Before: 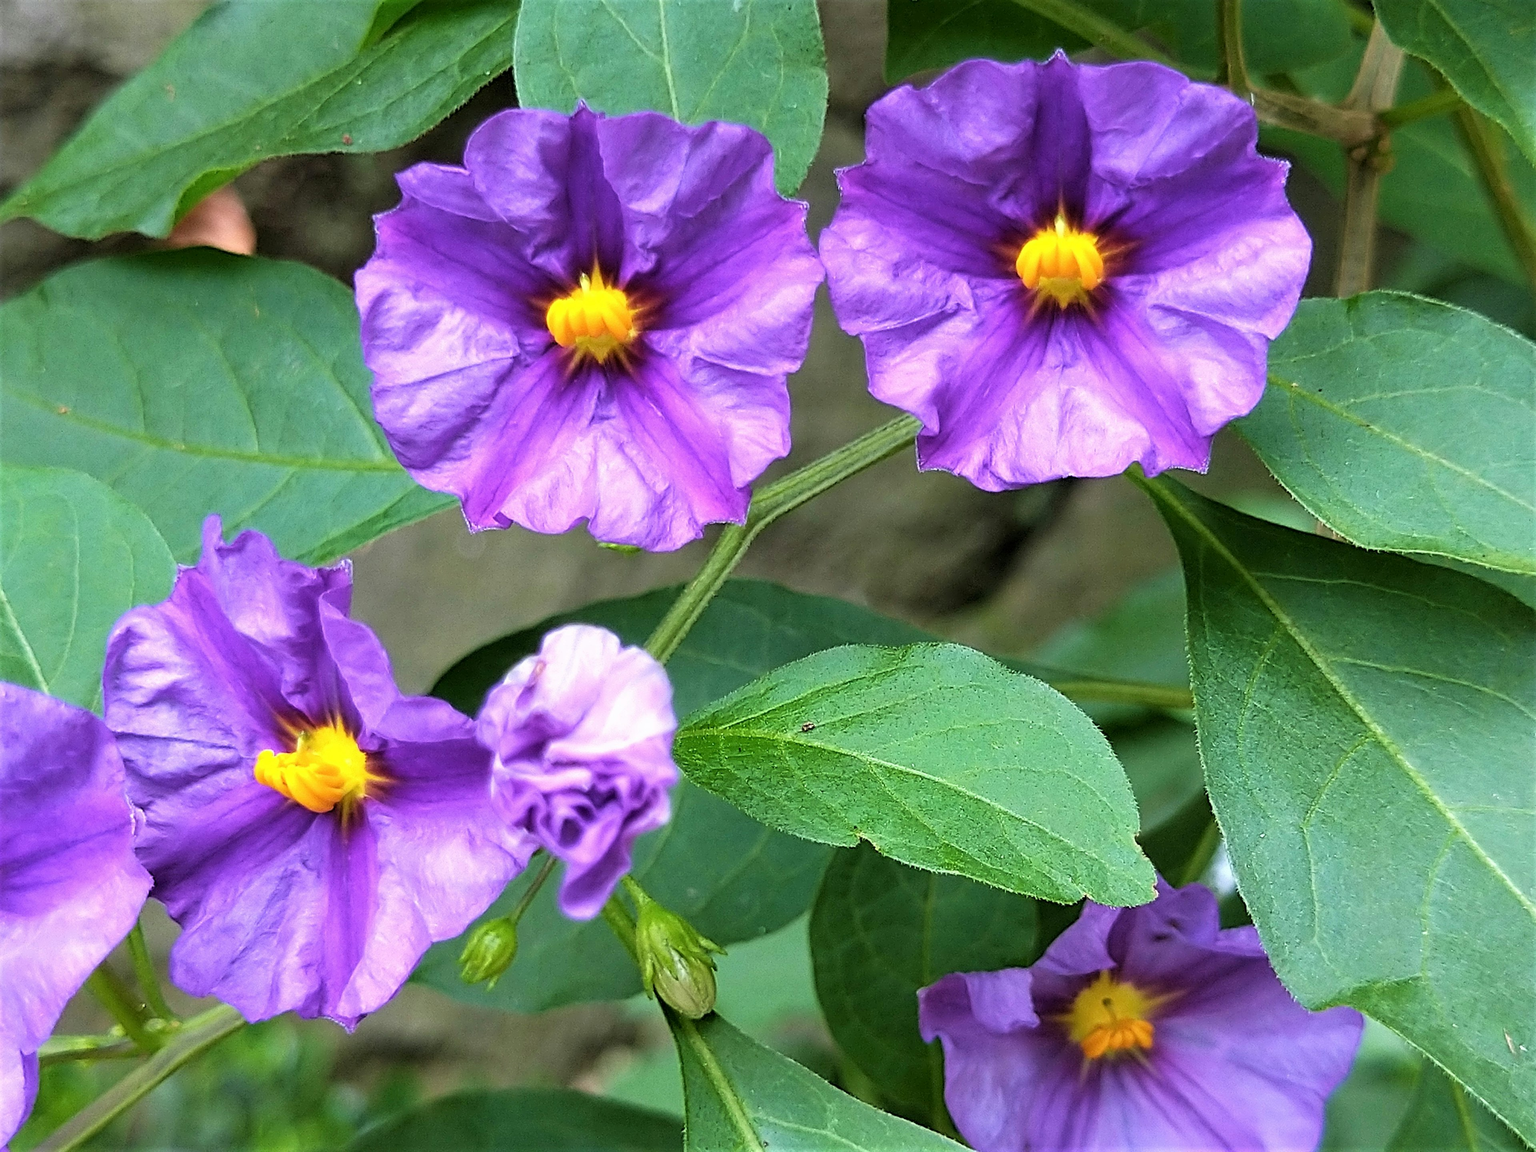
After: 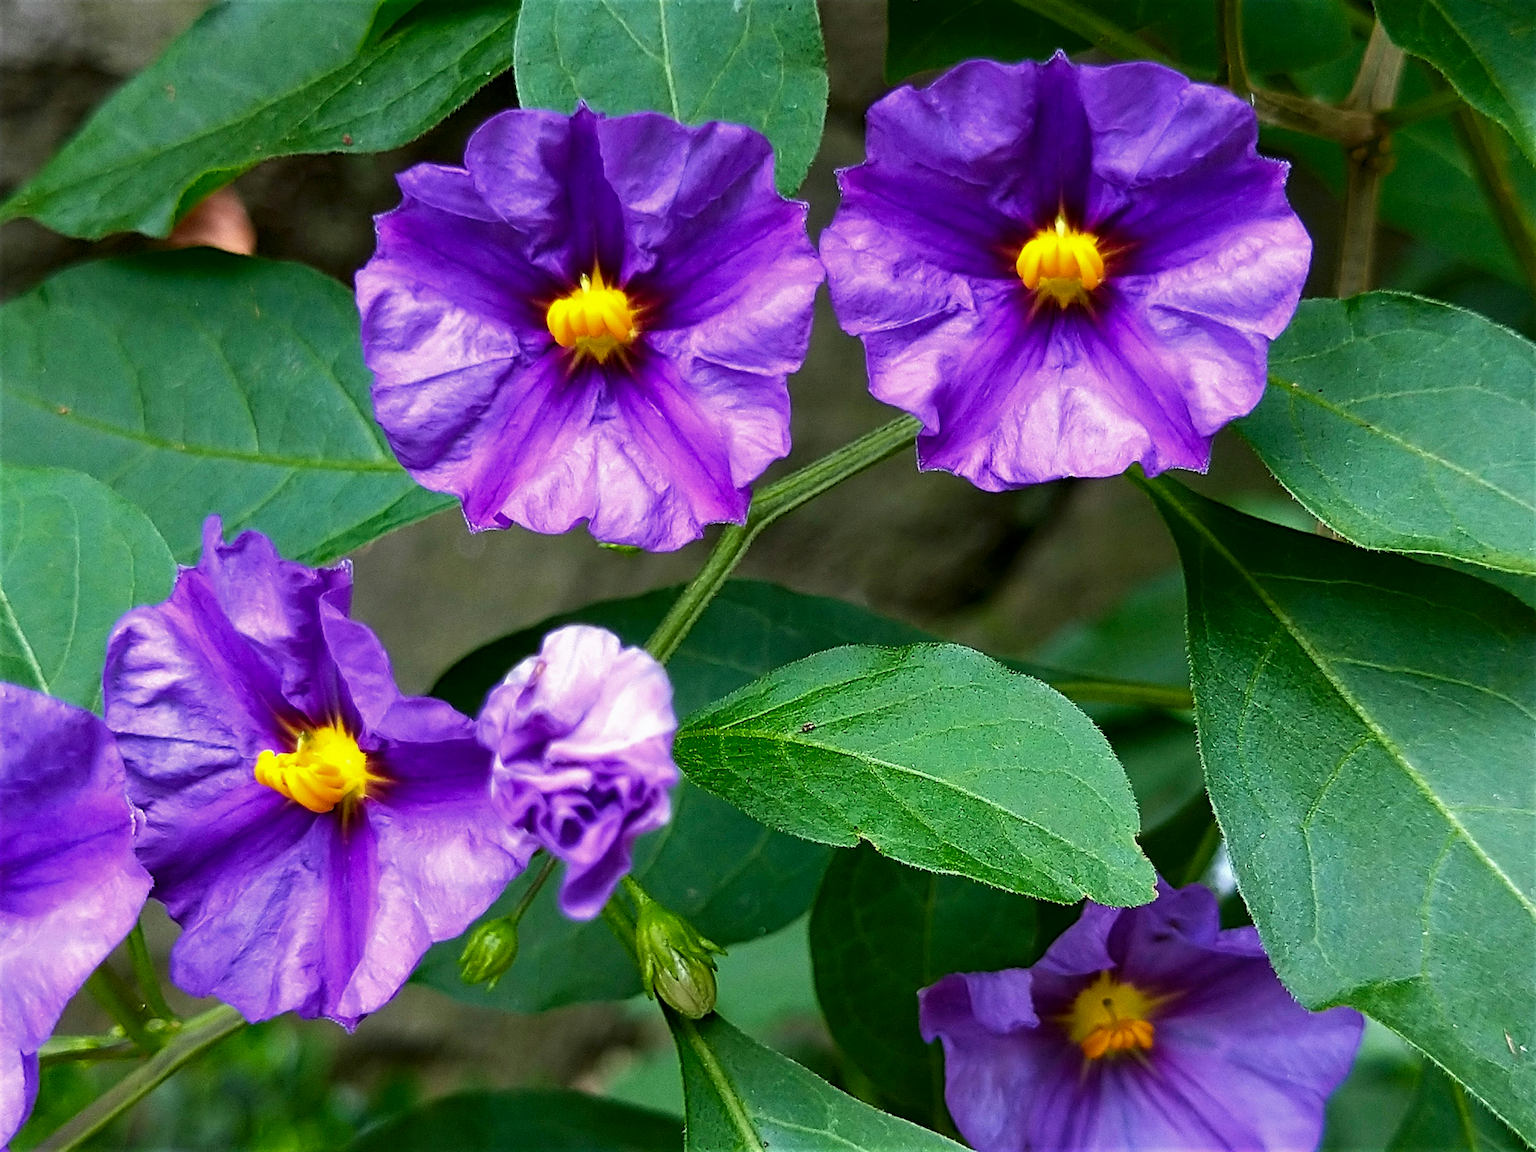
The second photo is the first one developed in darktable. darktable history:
contrast brightness saturation: brightness -0.218, saturation 0.08
